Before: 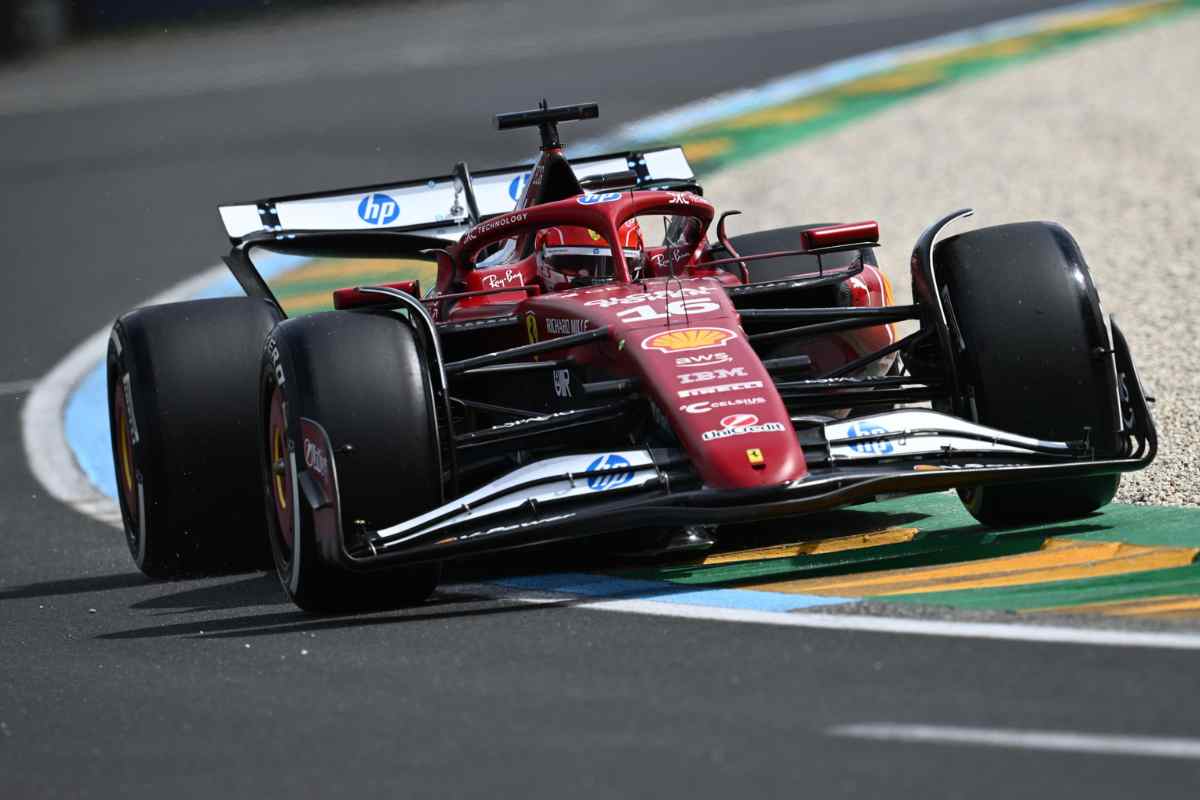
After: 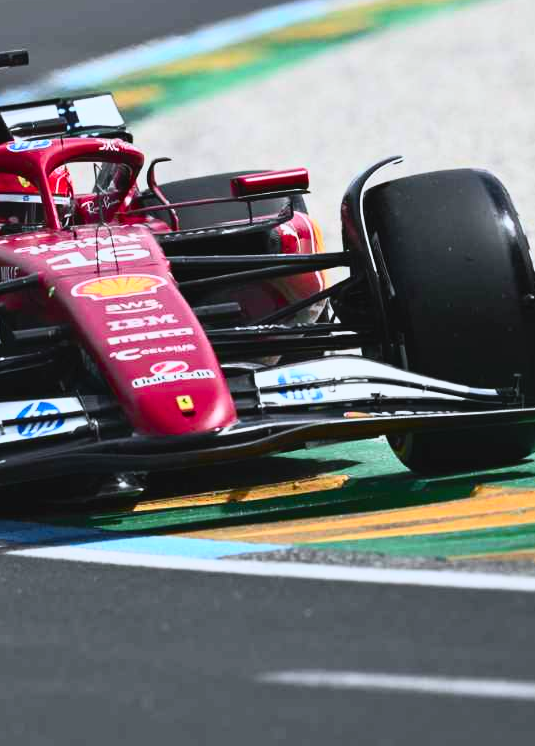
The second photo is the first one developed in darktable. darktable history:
crop: left 47.515%, top 6.629%, right 7.878%
color calibration: output R [0.946, 0.065, -0.013, 0], output G [-0.246, 1.264, -0.017, 0], output B [0.046, -0.098, 1.05, 0], illuminant as shot in camera, x 0.358, y 0.373, temperature 4628.91 K
tone curve: curves: ch0 [(0, 0.038) (0.193, 0.212) (0.461, 0.502) (0.629, 0.731) (0.838, 0.916) (1, 0.967)]; ch1 [(0, 0) (0.35, 0.356) (0.45, 0.453) (0.504, 0.503) (0.532, 0.524) (0.558, 0.559) (0.735, 0.762) (1, 1)]; ch2 [(0, 0) (0.281, 0.266) (0.456, 0.469) (0.5, 0.5) (0.533, 0.545) (0.606, 0.607) (0.646, 0.654) (1, 1)], color space Lab, independent channels, preserve colors none
